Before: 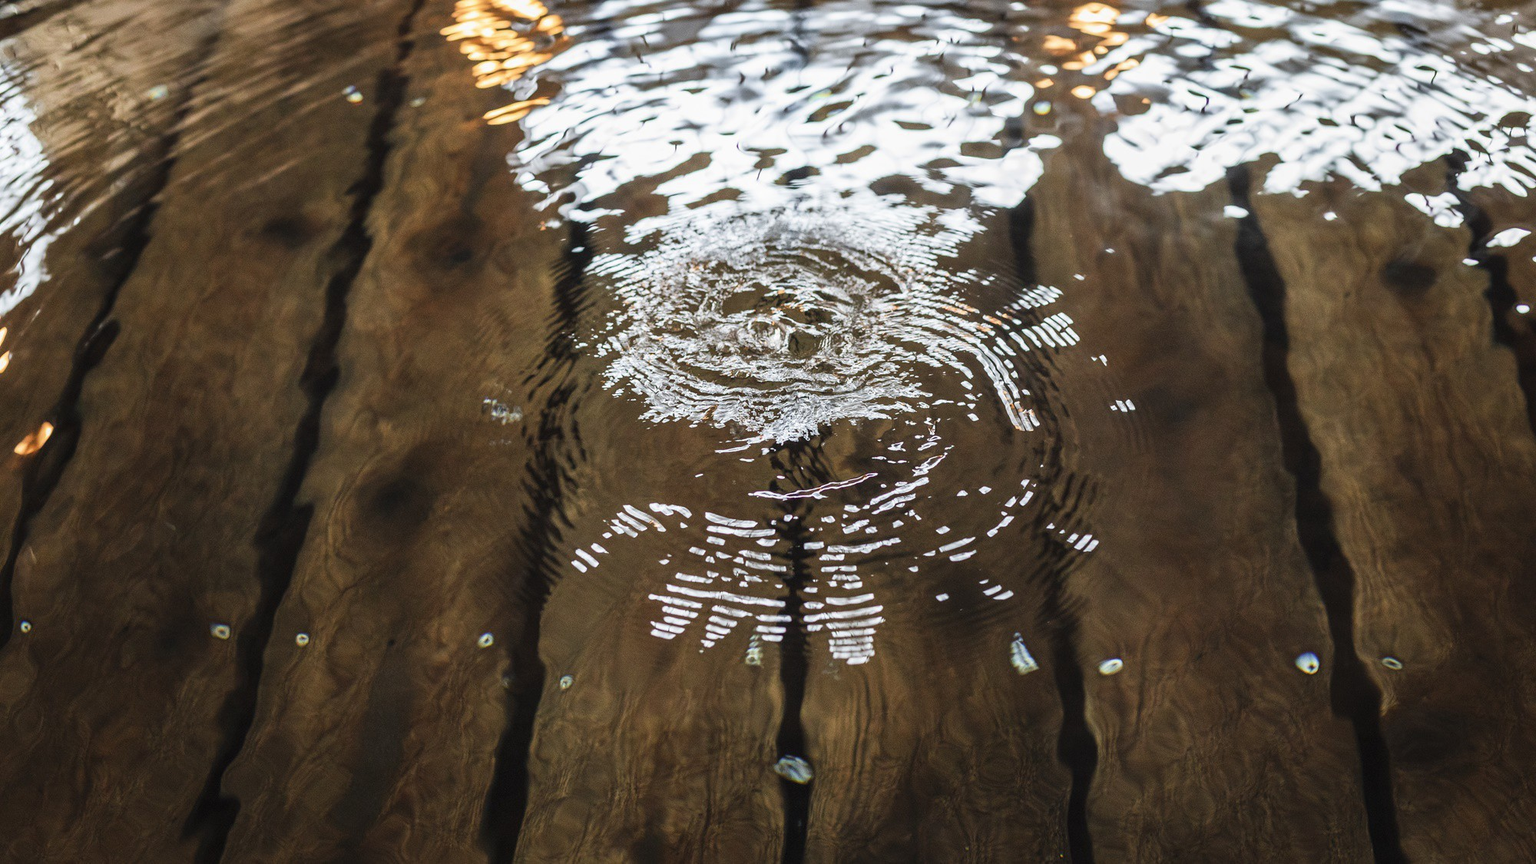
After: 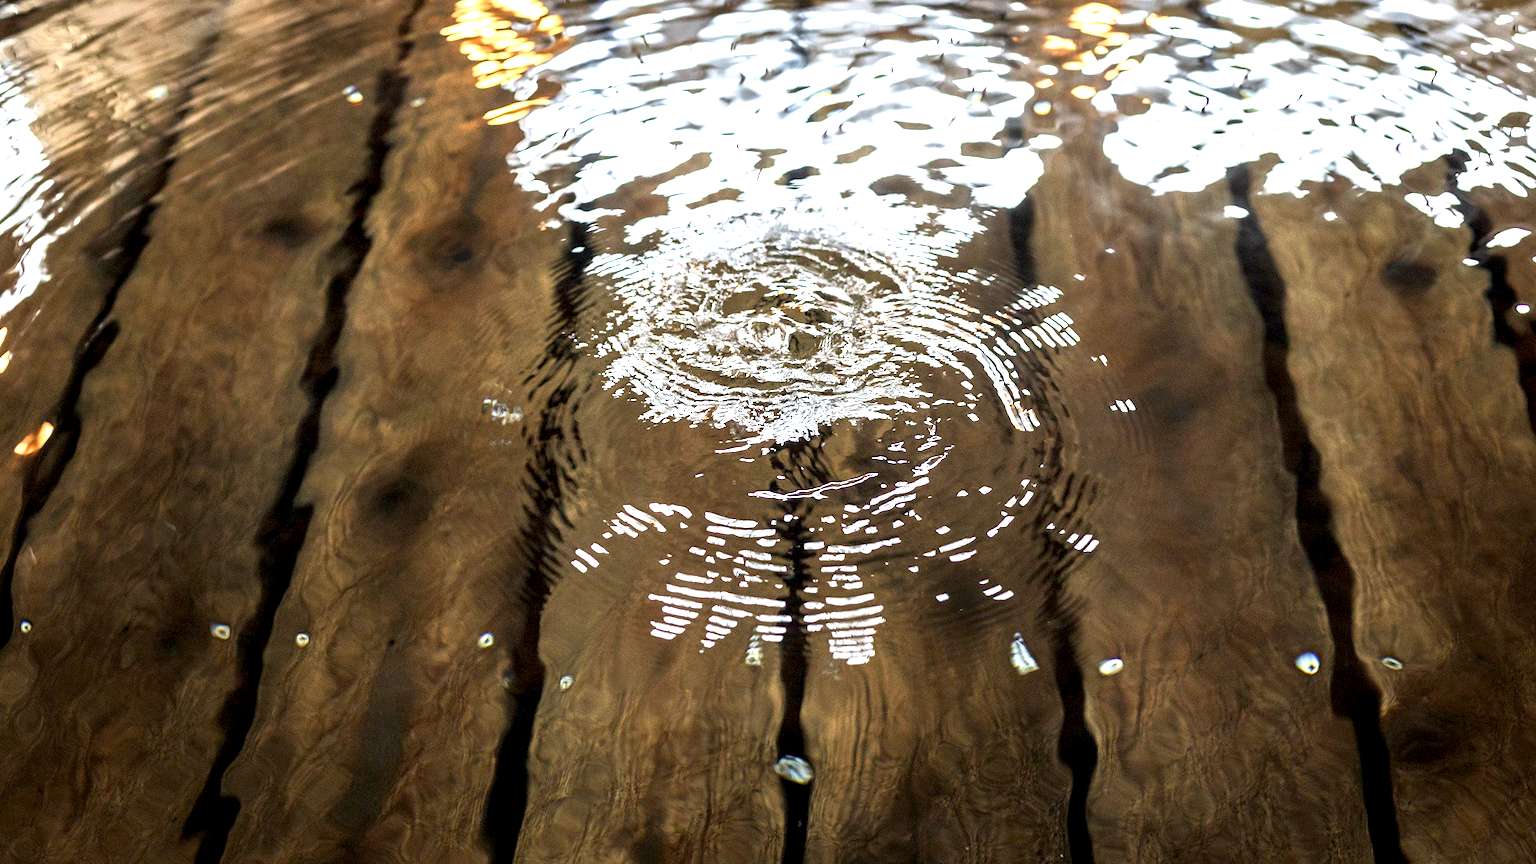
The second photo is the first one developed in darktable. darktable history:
exposure: black level correction 0.008, exposure 0.982 EV, compensate exposure bias true, compensate highlight preservation false
tone equalizer: smoothing diameter 24.99%, edges refinement/feathering 6.21, preserve details guided filter
